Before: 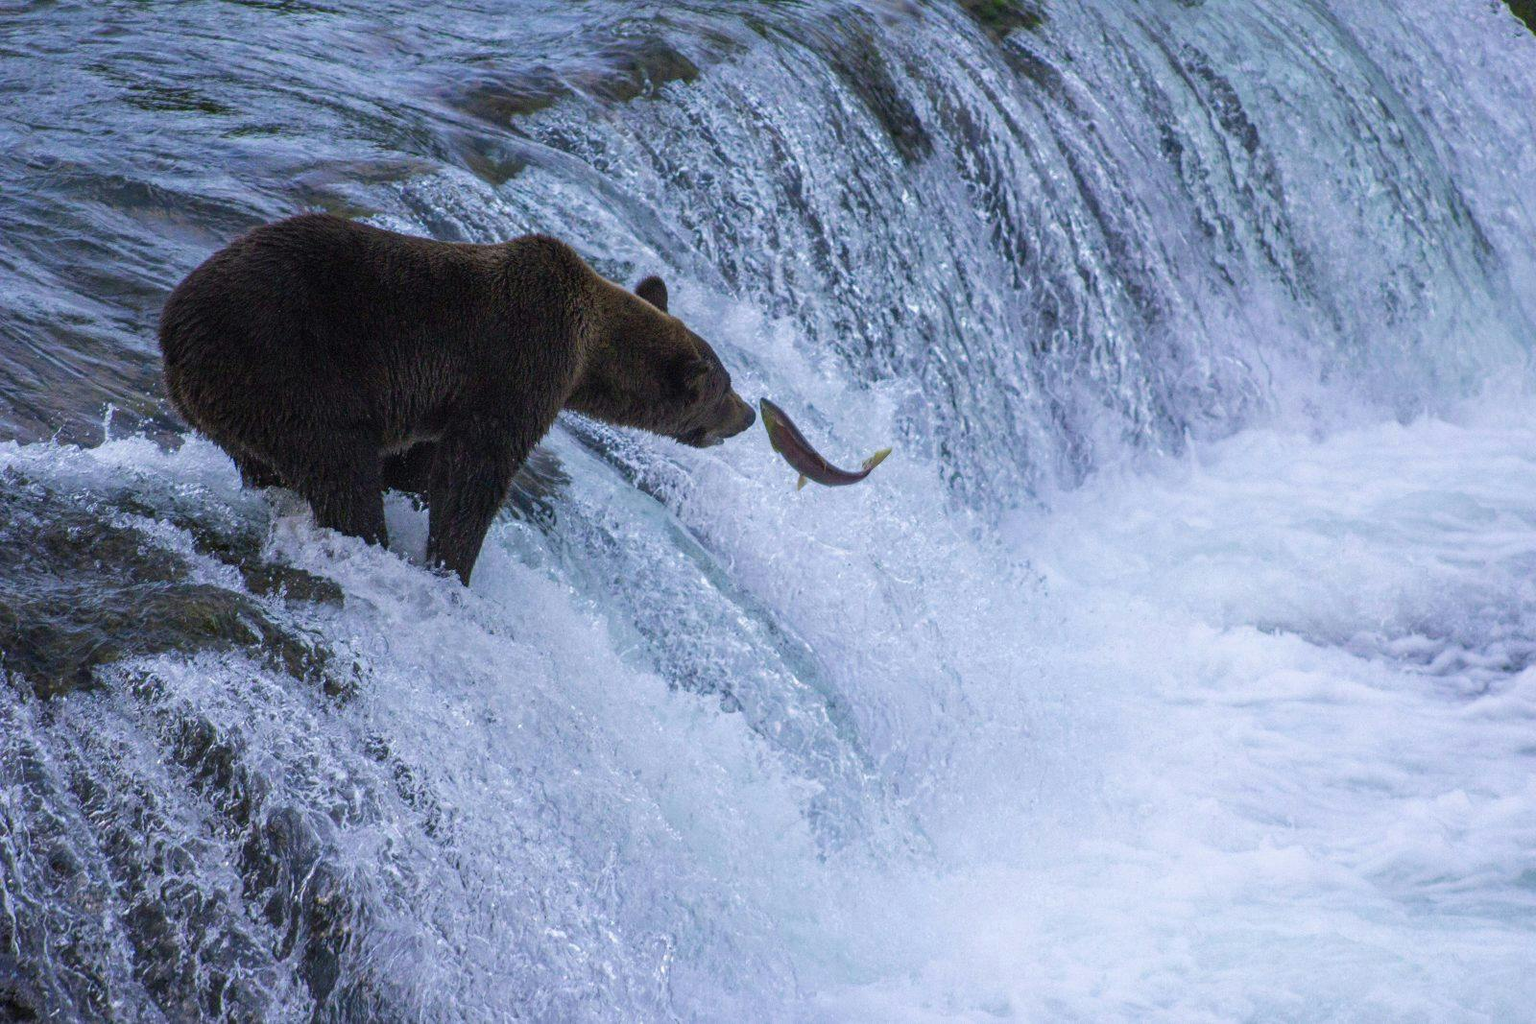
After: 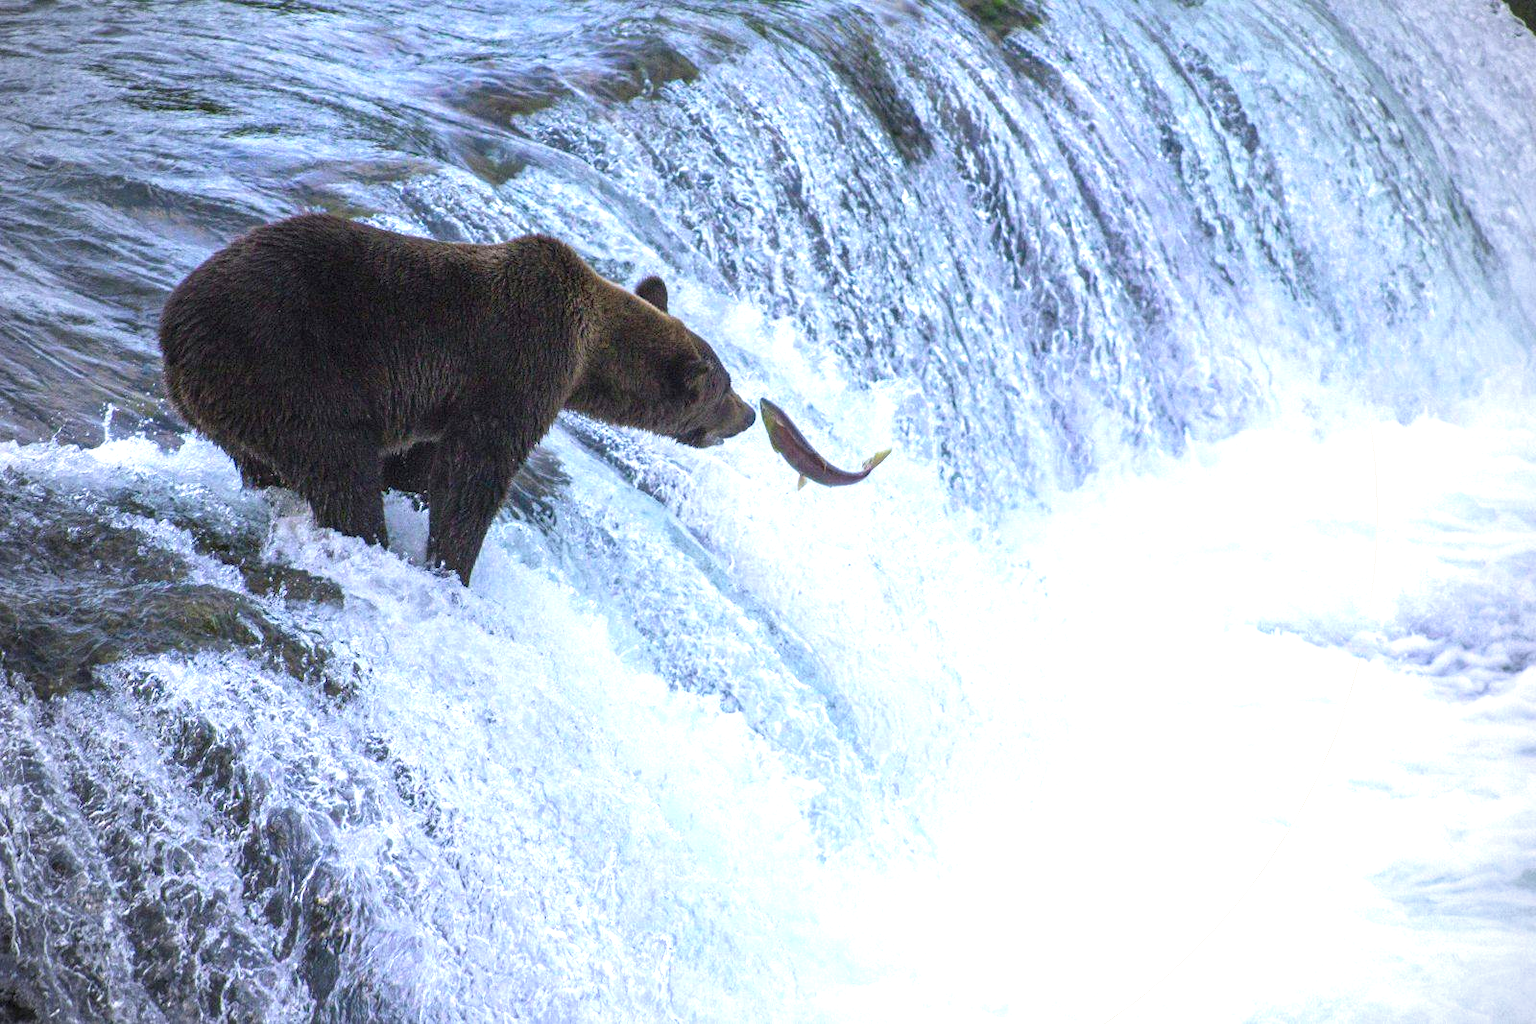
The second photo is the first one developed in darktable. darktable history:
exposure: black level correction 0, exposure 1.103 EV, compensate highlight preservation false
vignetting: center (-0.009, 0), unbound false
